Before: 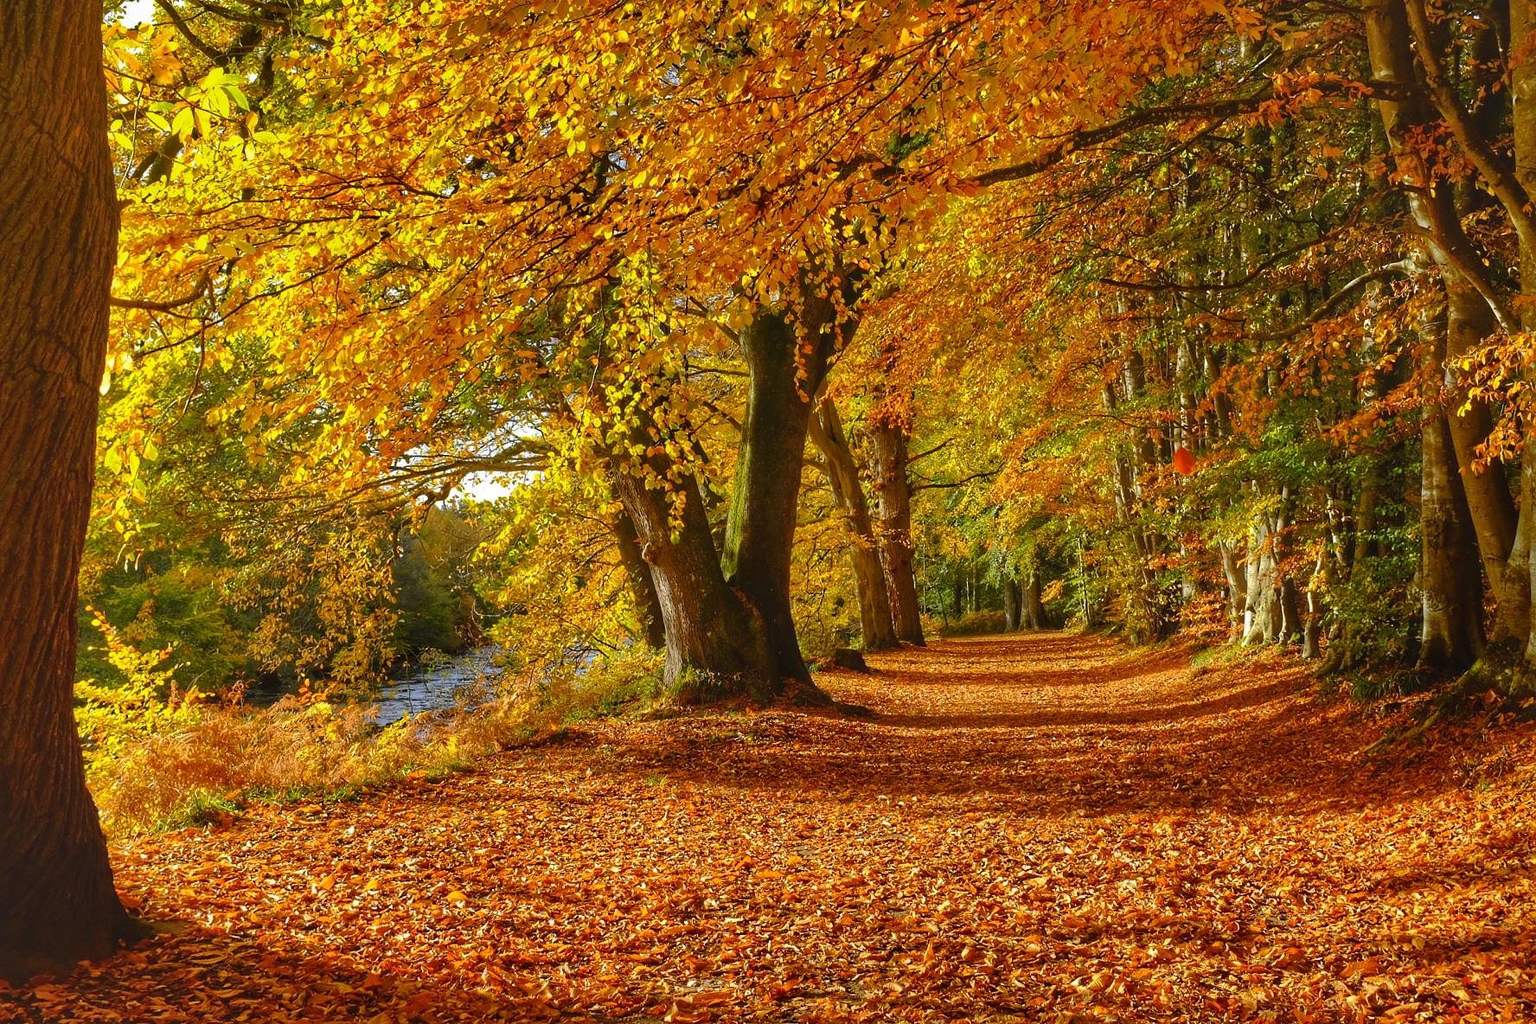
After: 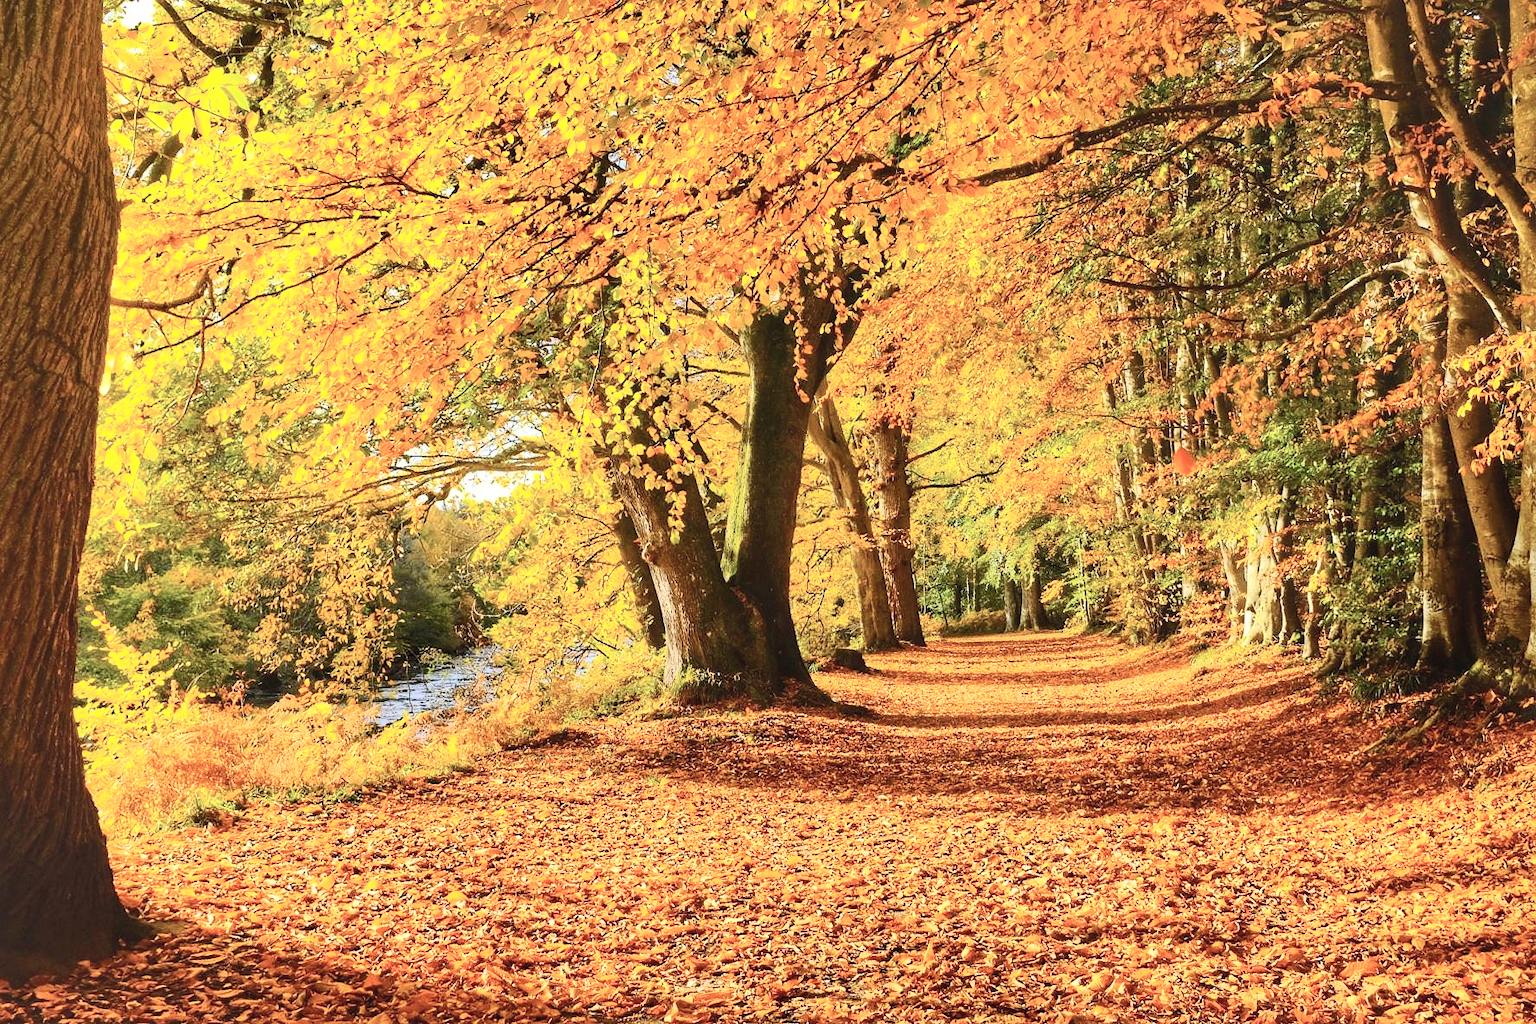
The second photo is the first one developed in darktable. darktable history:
tone curve: curves: ch0 [(0, 0) (0.003, 0.004) (0.011, 0.015) (0.025, 0.034) (0.044, 0.061) (0.069, 0.095) (0.1, 0.137) (0.136, 0.186) (0.177, 0.243) (0.224, 0.307) (0.277, 0.416) (0.335, 0.533) (0.399, 0.641) (0.468, 0.748) (0.543, 0.829) (0.623, 0.886) (0.709, 0.924) (0.801, 0.951) (0.898, 0.975) (1, 1)], color space Lab, independent channels, preserve colors none
